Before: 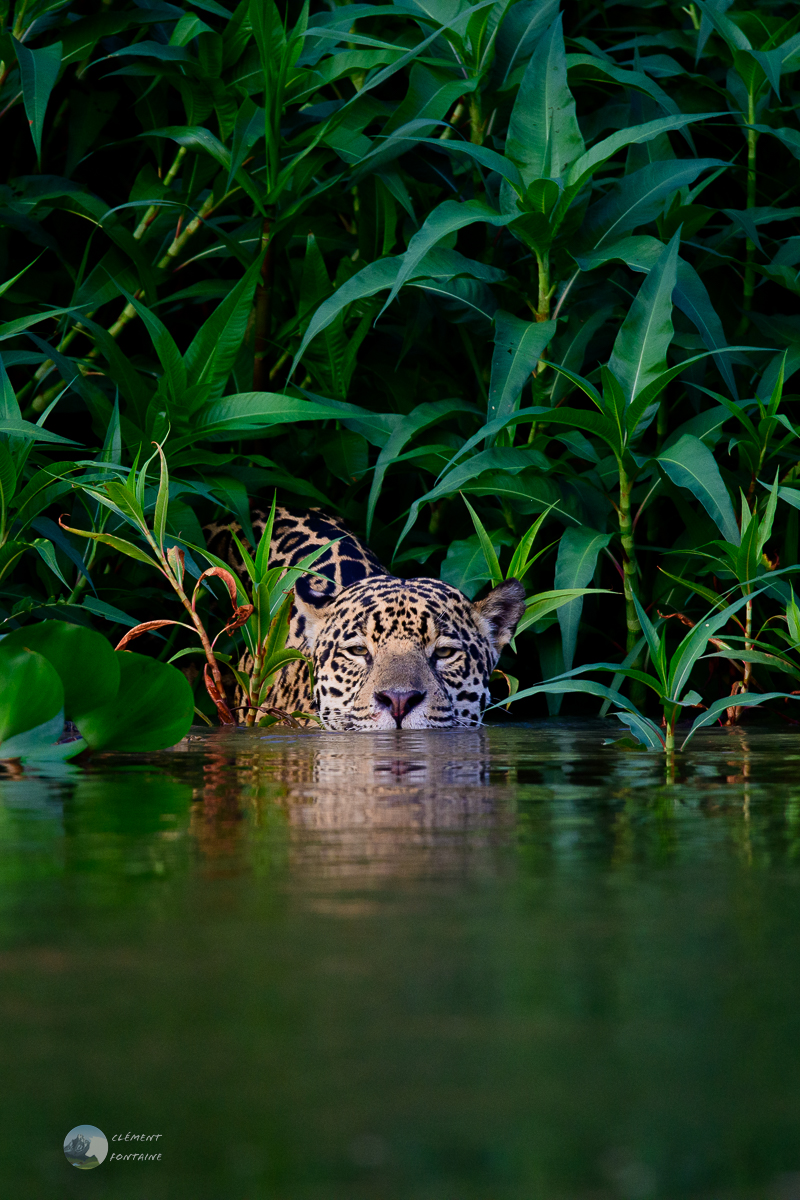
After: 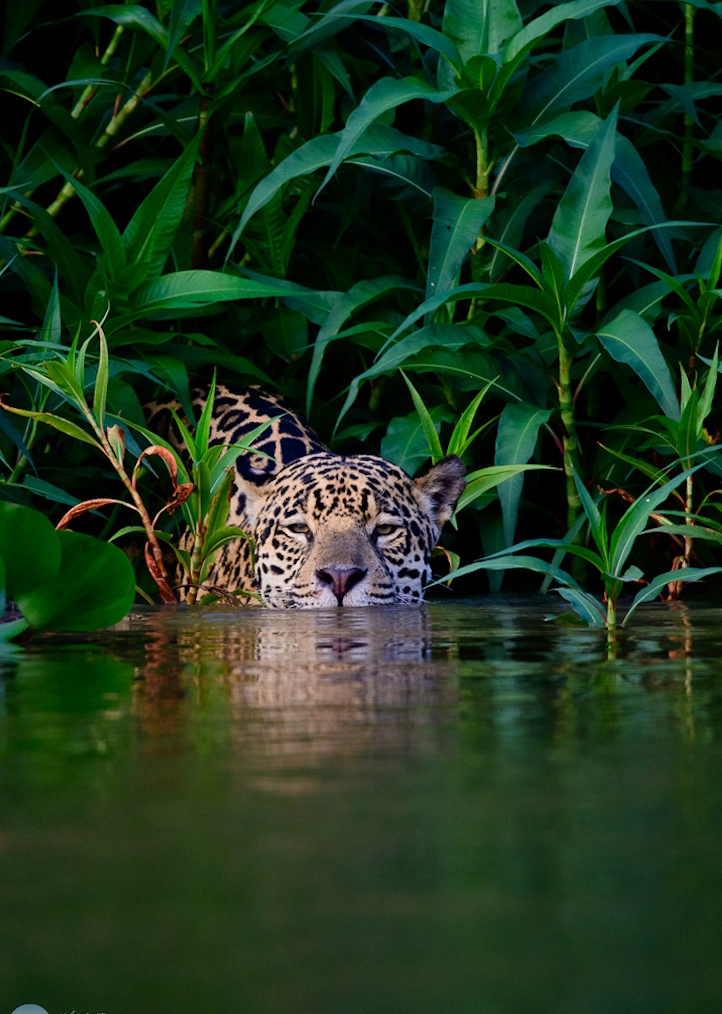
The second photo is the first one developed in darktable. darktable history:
crop and rotate: angle 1.96°, left 5.673%, top 5.673%
rotate and perspective: rotation 1.57°, crop left 0.018, crop right 0.982, crop top 0.039, crop bottom 0.961
